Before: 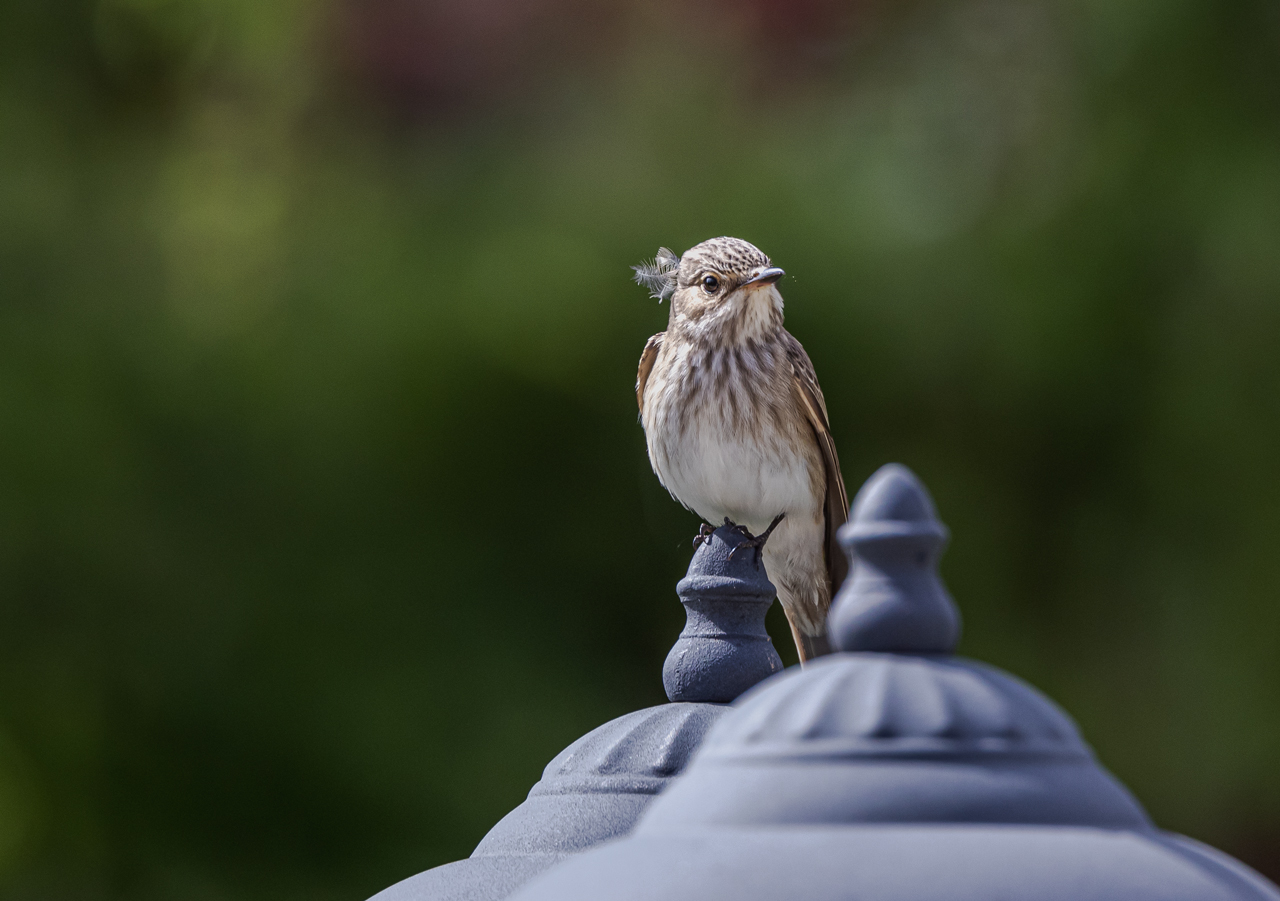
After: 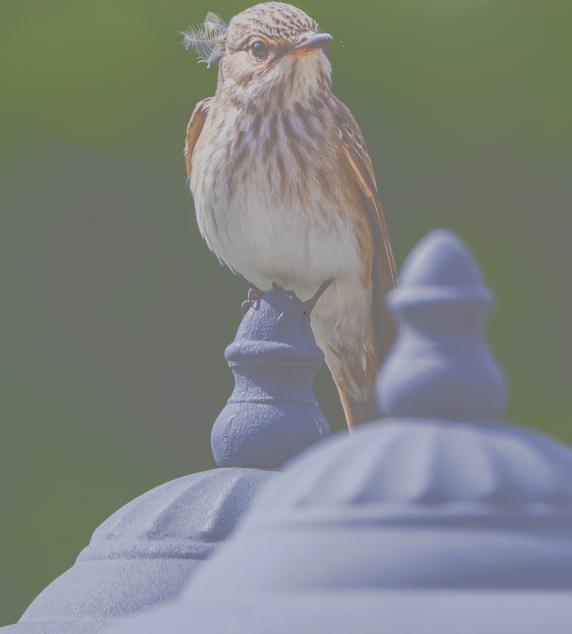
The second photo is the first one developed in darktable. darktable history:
crop: left 35.367%, top 26.097%, right 19.895%, bottom 3.439%
tone curve: curves: ch0 [(0, 0) (0.003, 0.453) (0.011, 0.457) (0.025, 0.457) (0.044, 0.463) (0.069, 0.464) (0.1, 0.471) (0.136, 0.475) (0.177, 0.481) (0.224, 0.486) (0.277, 0.496) (0.335, 0.515) (0.399, 0.544) (0.468, 0.577) (0.543, 0.621) (0.623, 0.67) (0.709, 0.73) (0.801, 0.788) (0.898, 0.848) (1, 1)], color space Lab, independent channels, preserve colors none
filmic rgb: black relative exposure -7.65 EV, white relative exposure 4.56 EV, hardness 3.61, color science v6 (2022)
